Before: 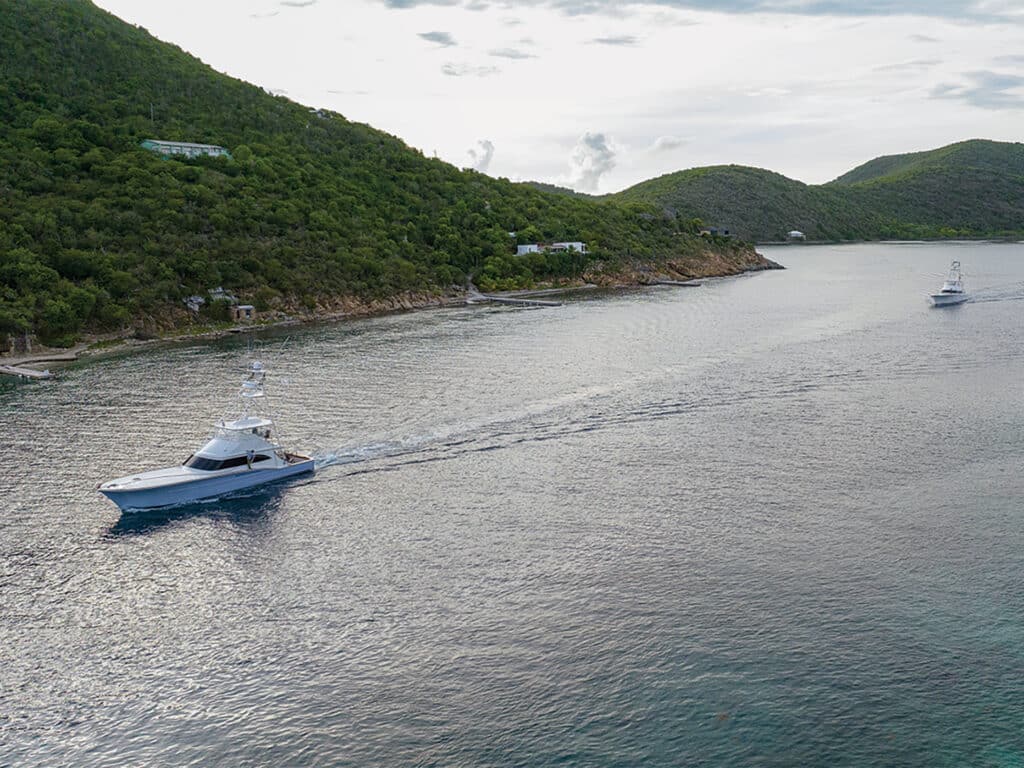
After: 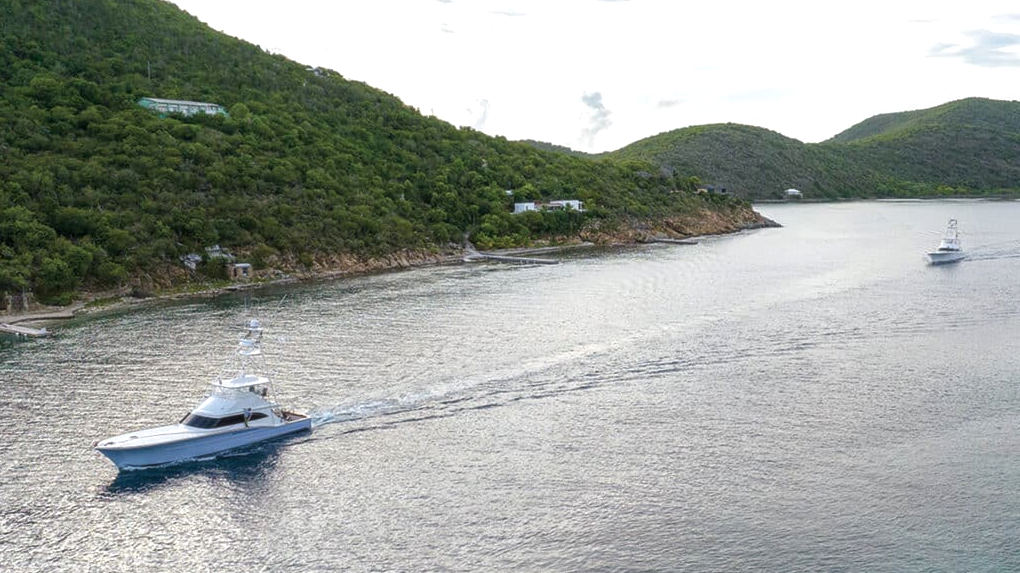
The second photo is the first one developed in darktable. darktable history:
soften: size 10%, saturation 50%, brightness 0.2 EV, mix 10%
crop: left 0.387%, top 5.469%, bottom 19.809%
exposure: black level correction 0.001, exposure 0.5 EV, compensate exposure bias true, compensate highlight preservation false
